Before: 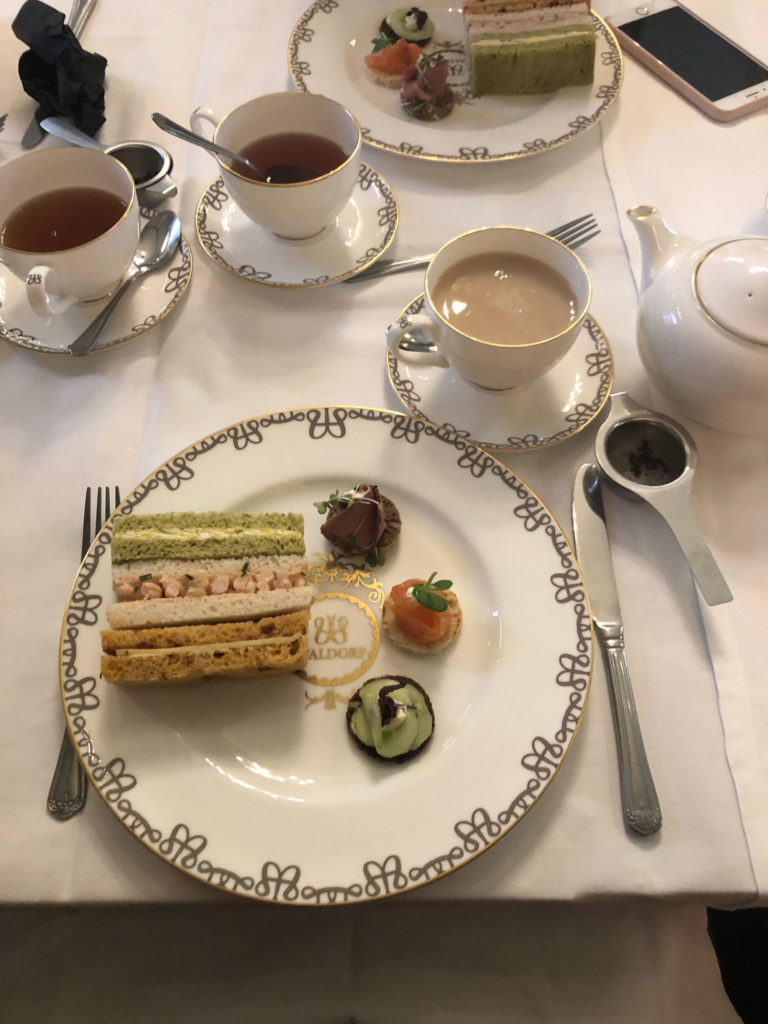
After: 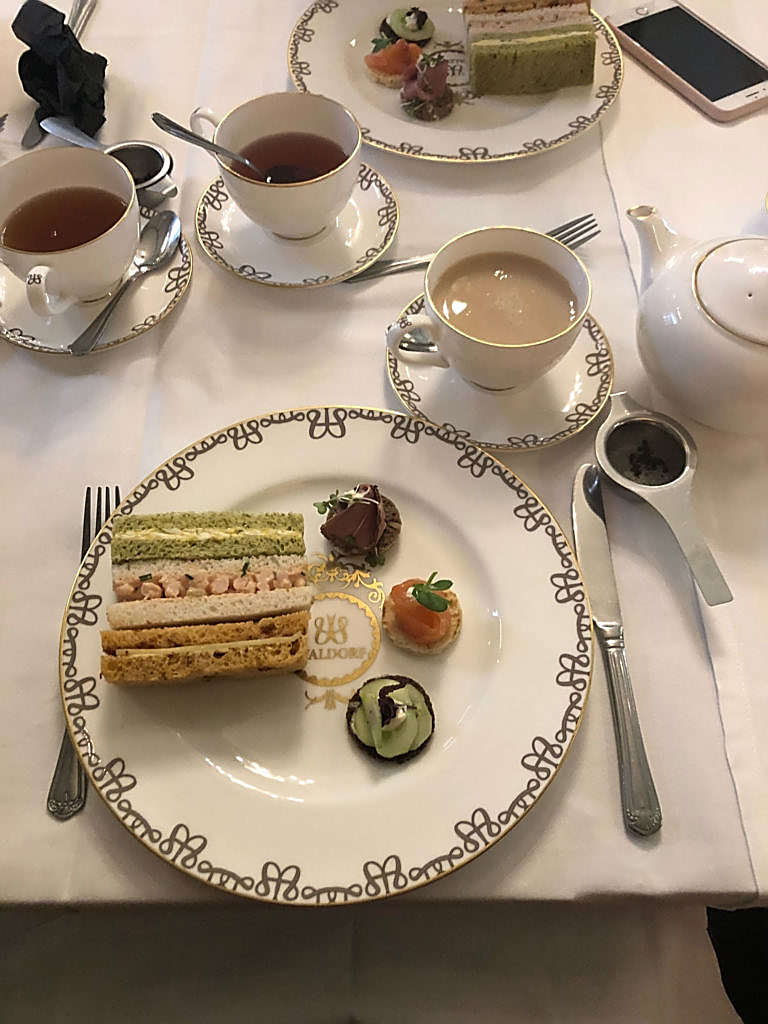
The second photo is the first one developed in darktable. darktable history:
sharpen: radius 1.416, amount 1.251, threshold 0.617
